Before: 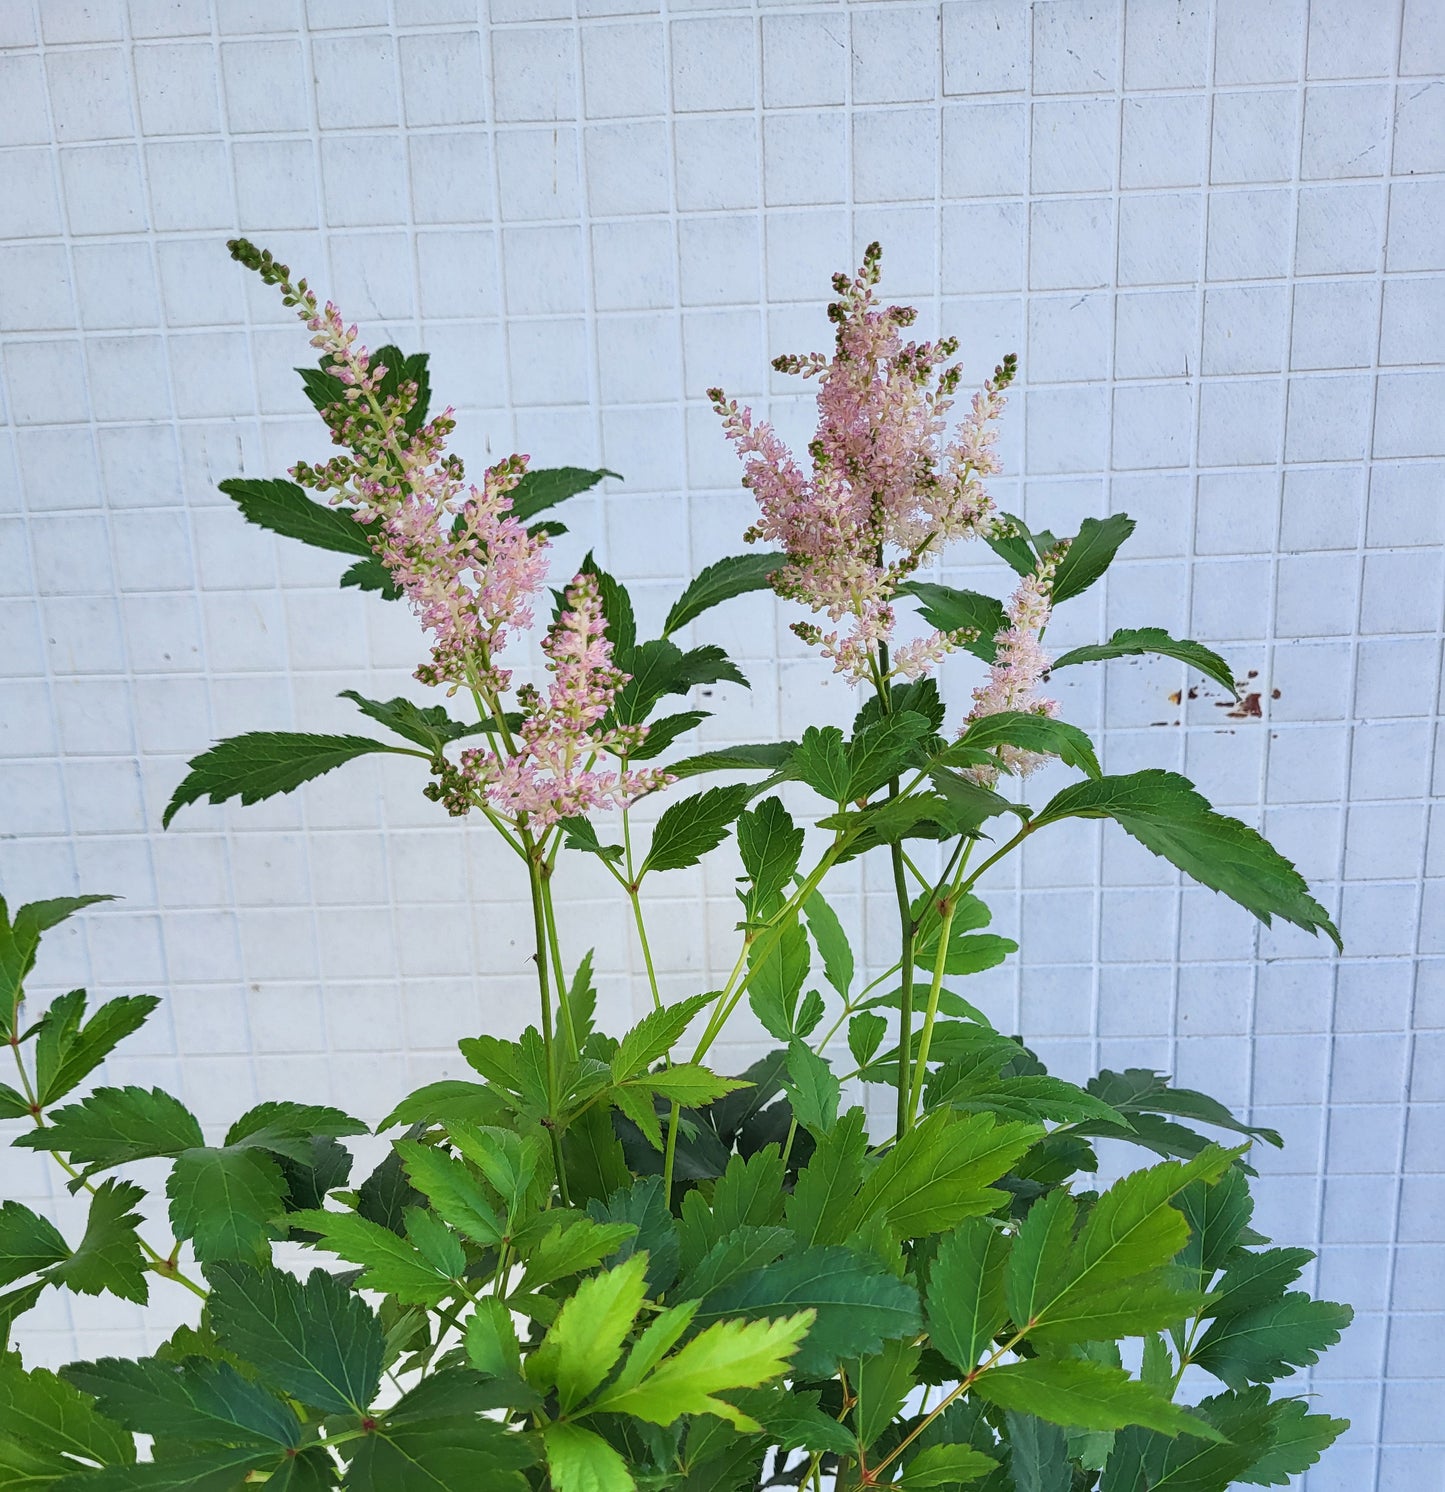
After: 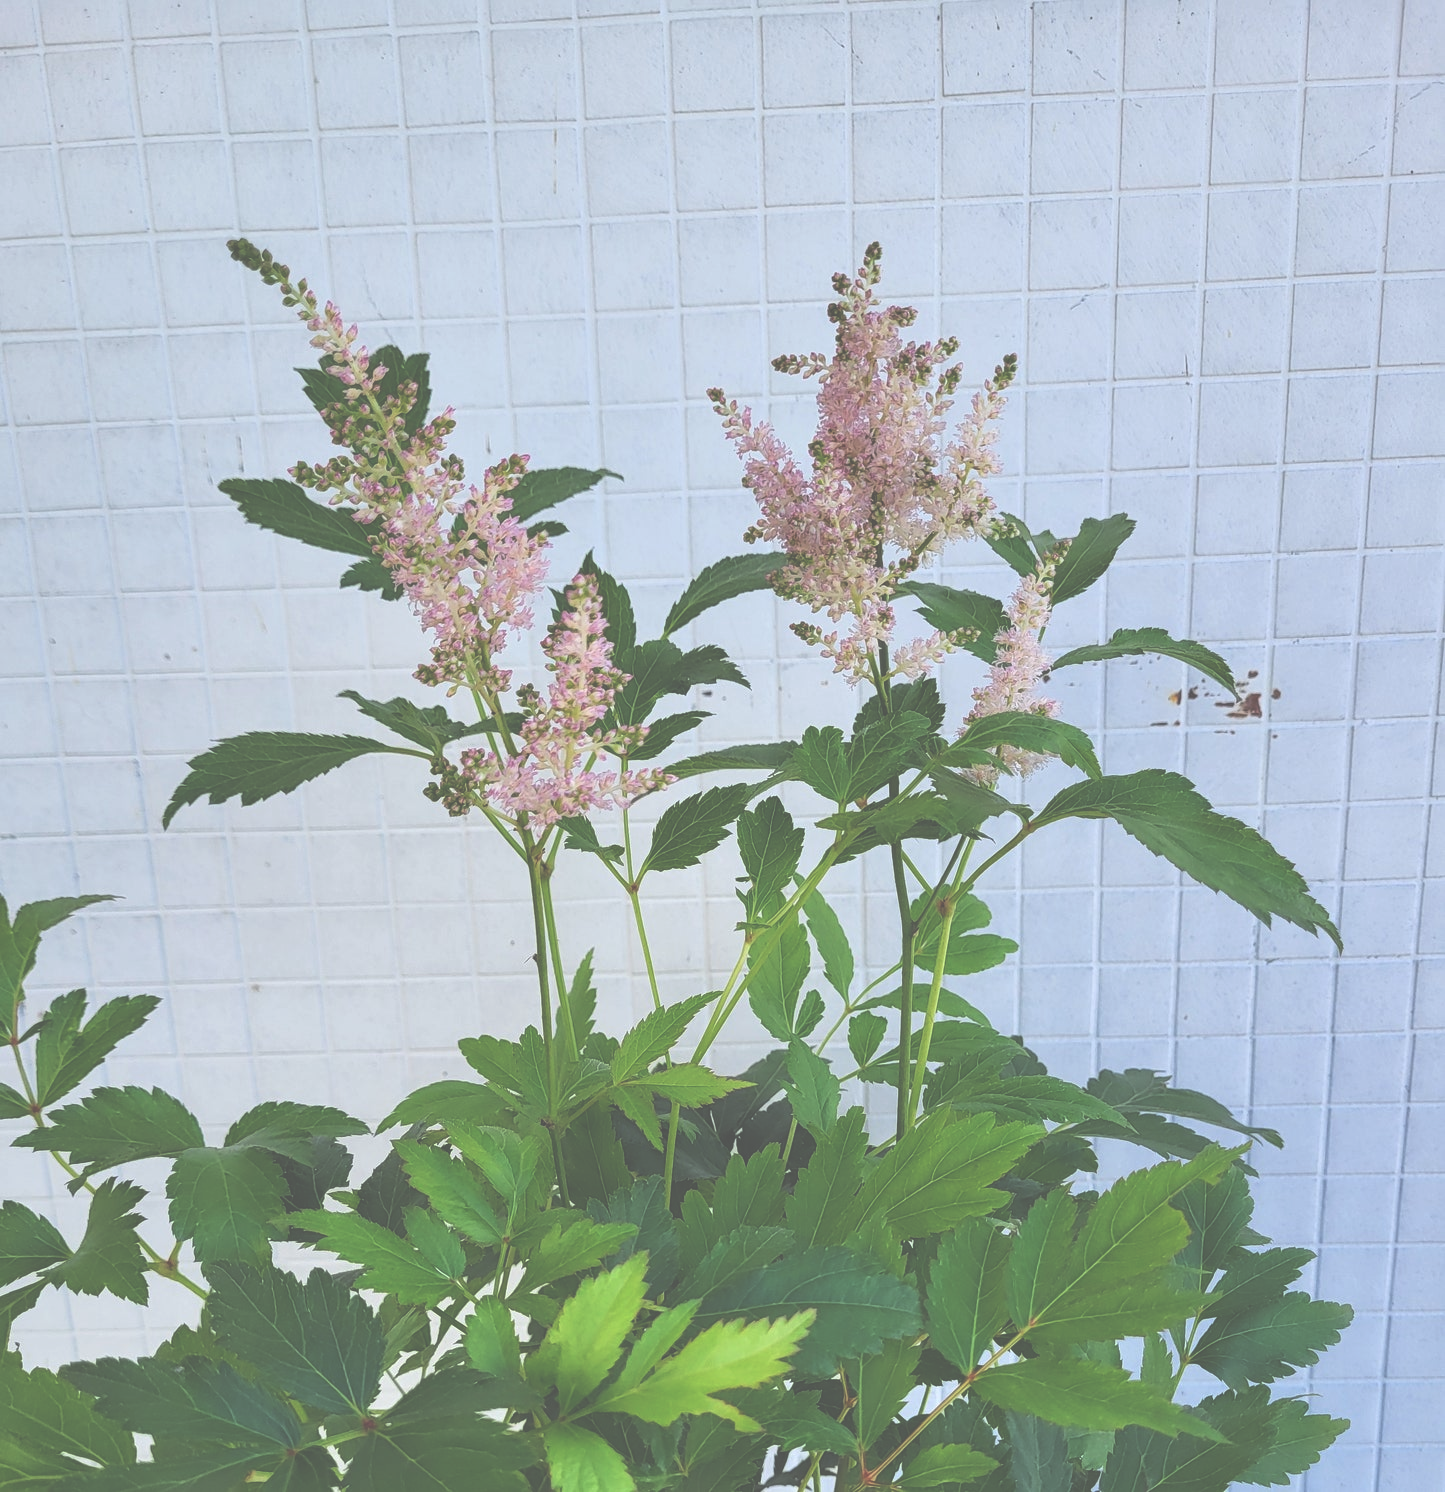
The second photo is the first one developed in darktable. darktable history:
exposure: black level correction -0.086, compensate highlight preservation false
